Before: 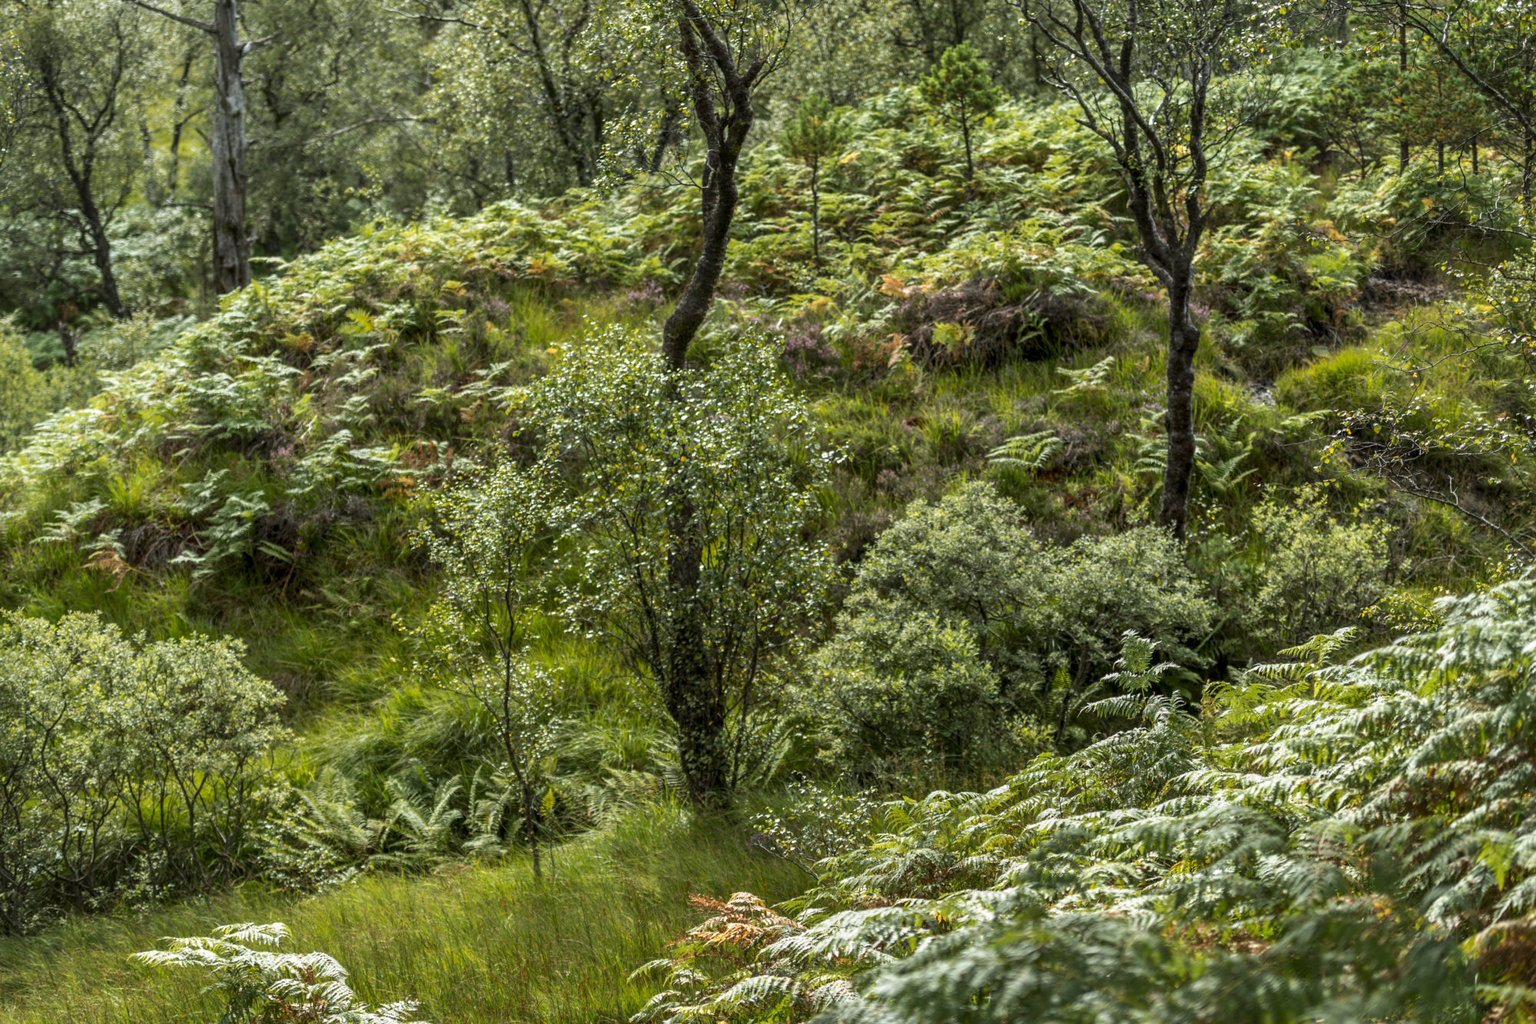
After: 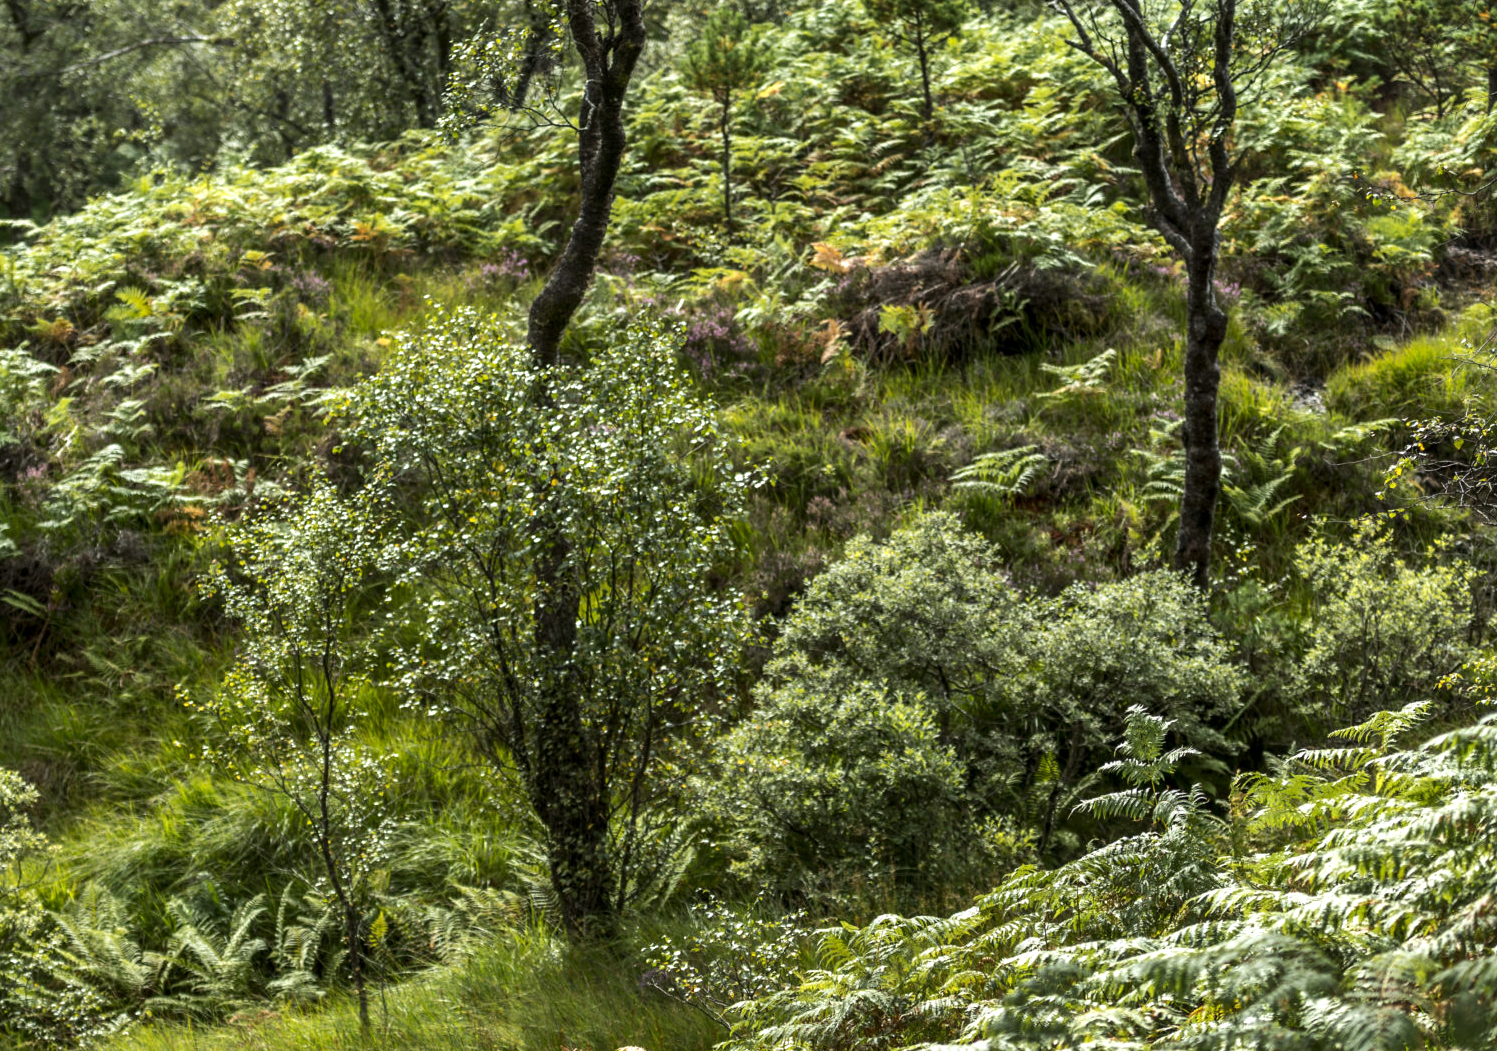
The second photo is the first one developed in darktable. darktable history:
crop: left 16.768%, top 8.653%, right 8.362%, bottom 12.485%
tone equalizer: -8 EV -0.417 EV, -7 EV -0.389 EV, -6 EV -0.333 EV, -5 EV -0.222 EV, -3 EV 0.222 EV, -2 EV 0.333 EV, -1 EV 0.389 EV, +0 EV 0.417 EV, edges refinement/feathering 500, mask exposure compensation -1.57 EV, preserve details no
